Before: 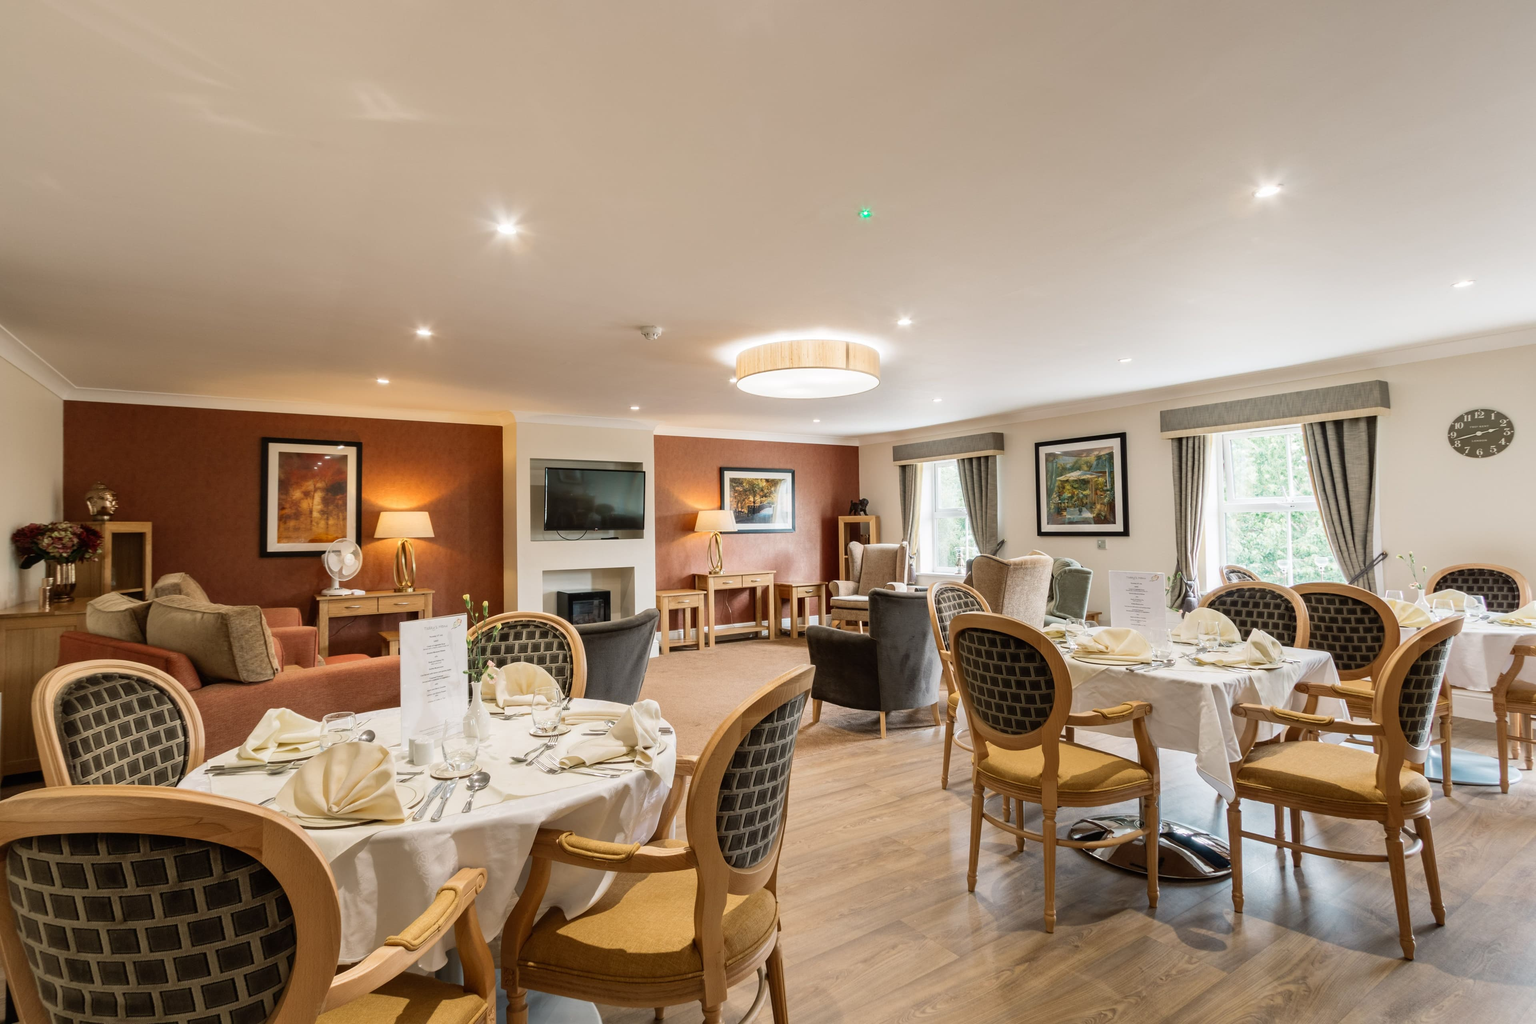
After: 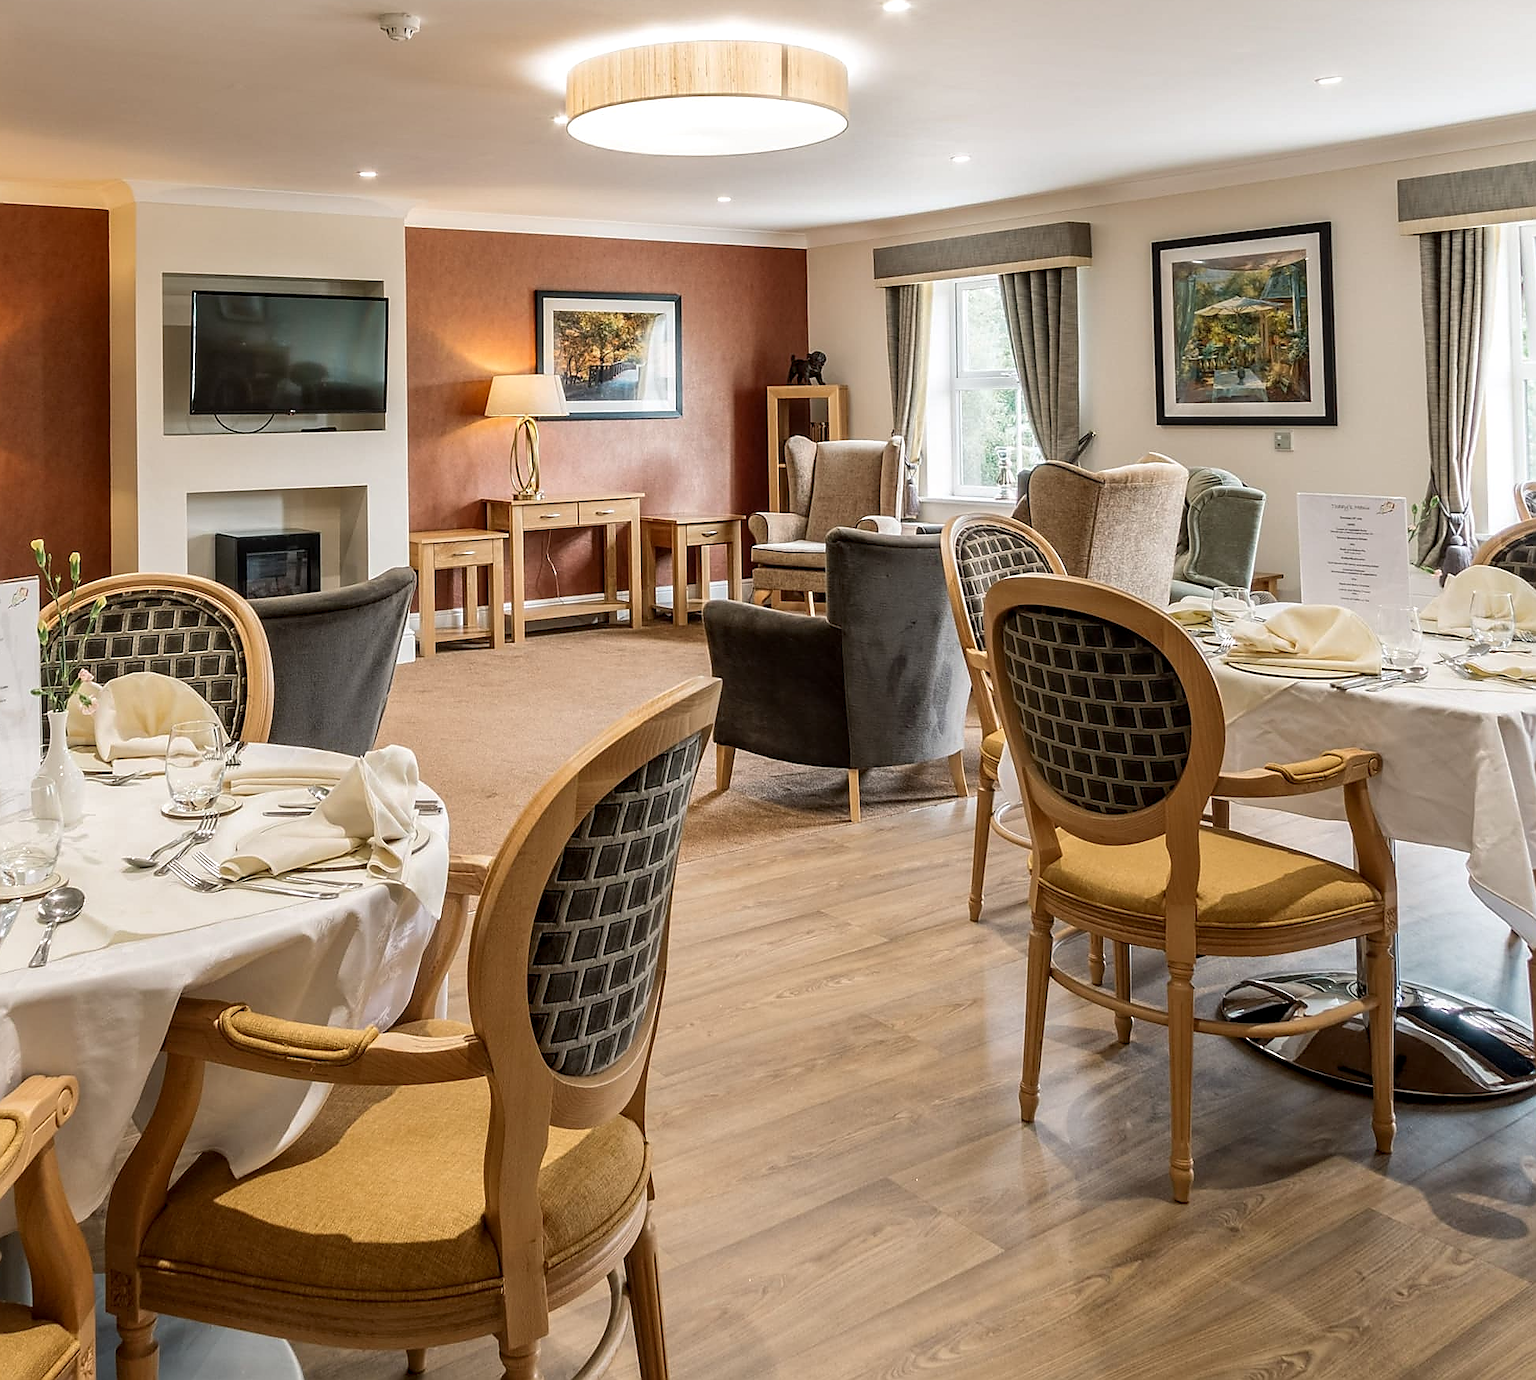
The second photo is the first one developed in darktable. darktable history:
local contrast: on, module defaults
sharpen: radius 1.373, amount 1.236, threshold 0.678
tone equalizer: edges refinement/feathering 500, mask exposure compensation -1.57 EV, preserve details no
crop and rotate: left 29.129%, top 31.207%, right 19.839%
